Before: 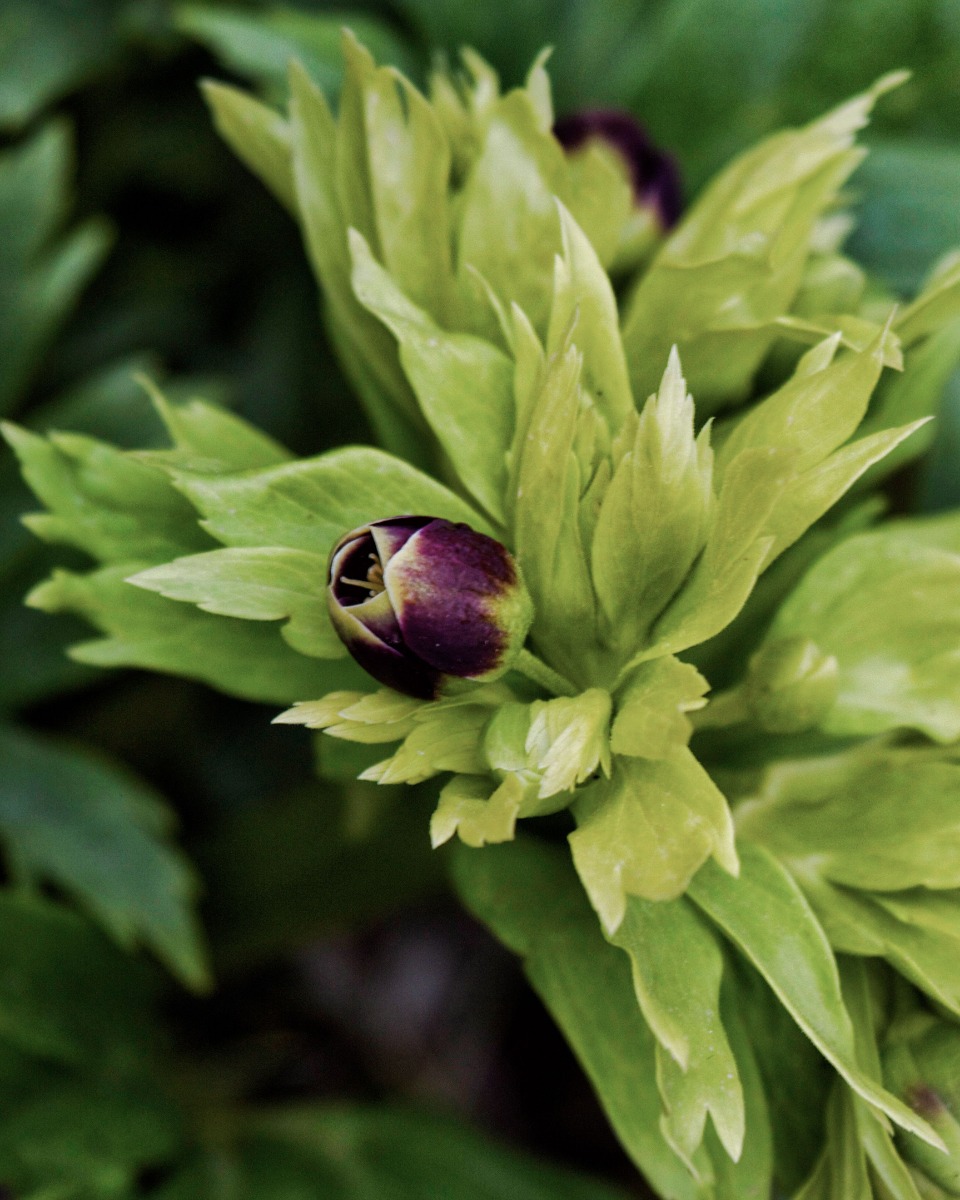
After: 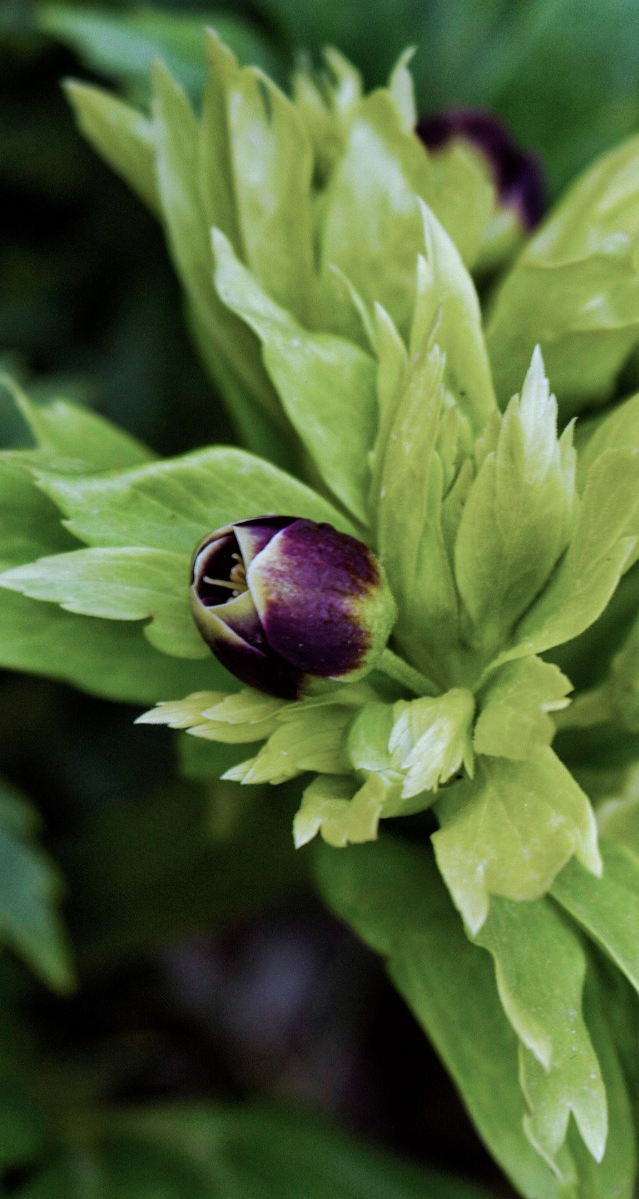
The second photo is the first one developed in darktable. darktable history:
white balance: red 0.948, green 1.02, blue 1.176
crop and rotate: left 14.292%, right 19.041%
